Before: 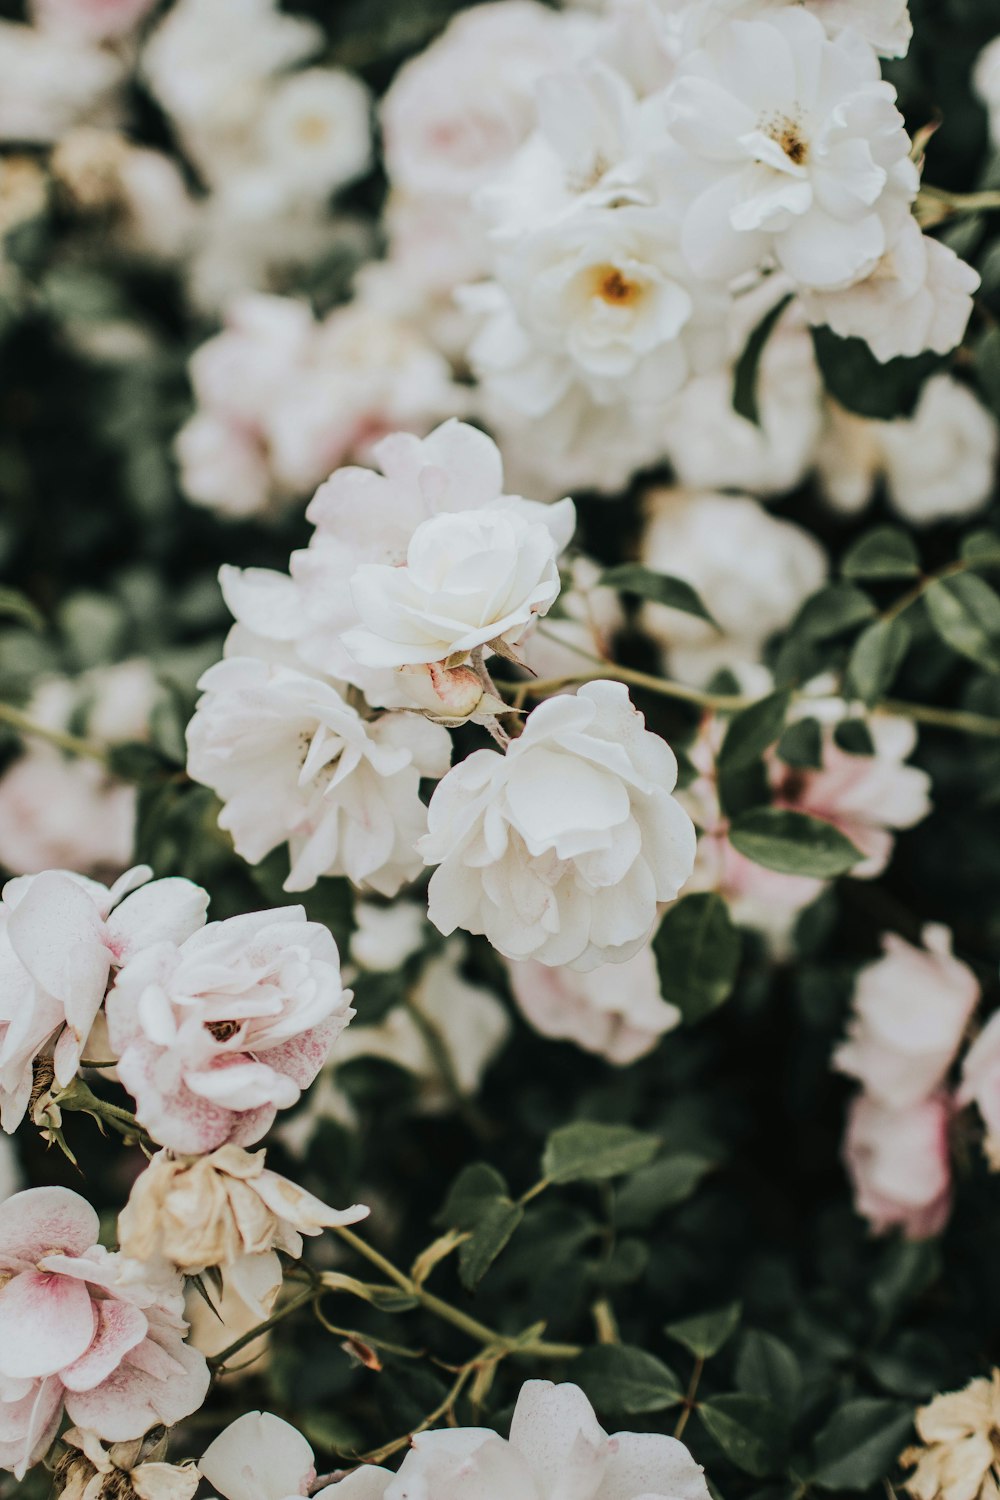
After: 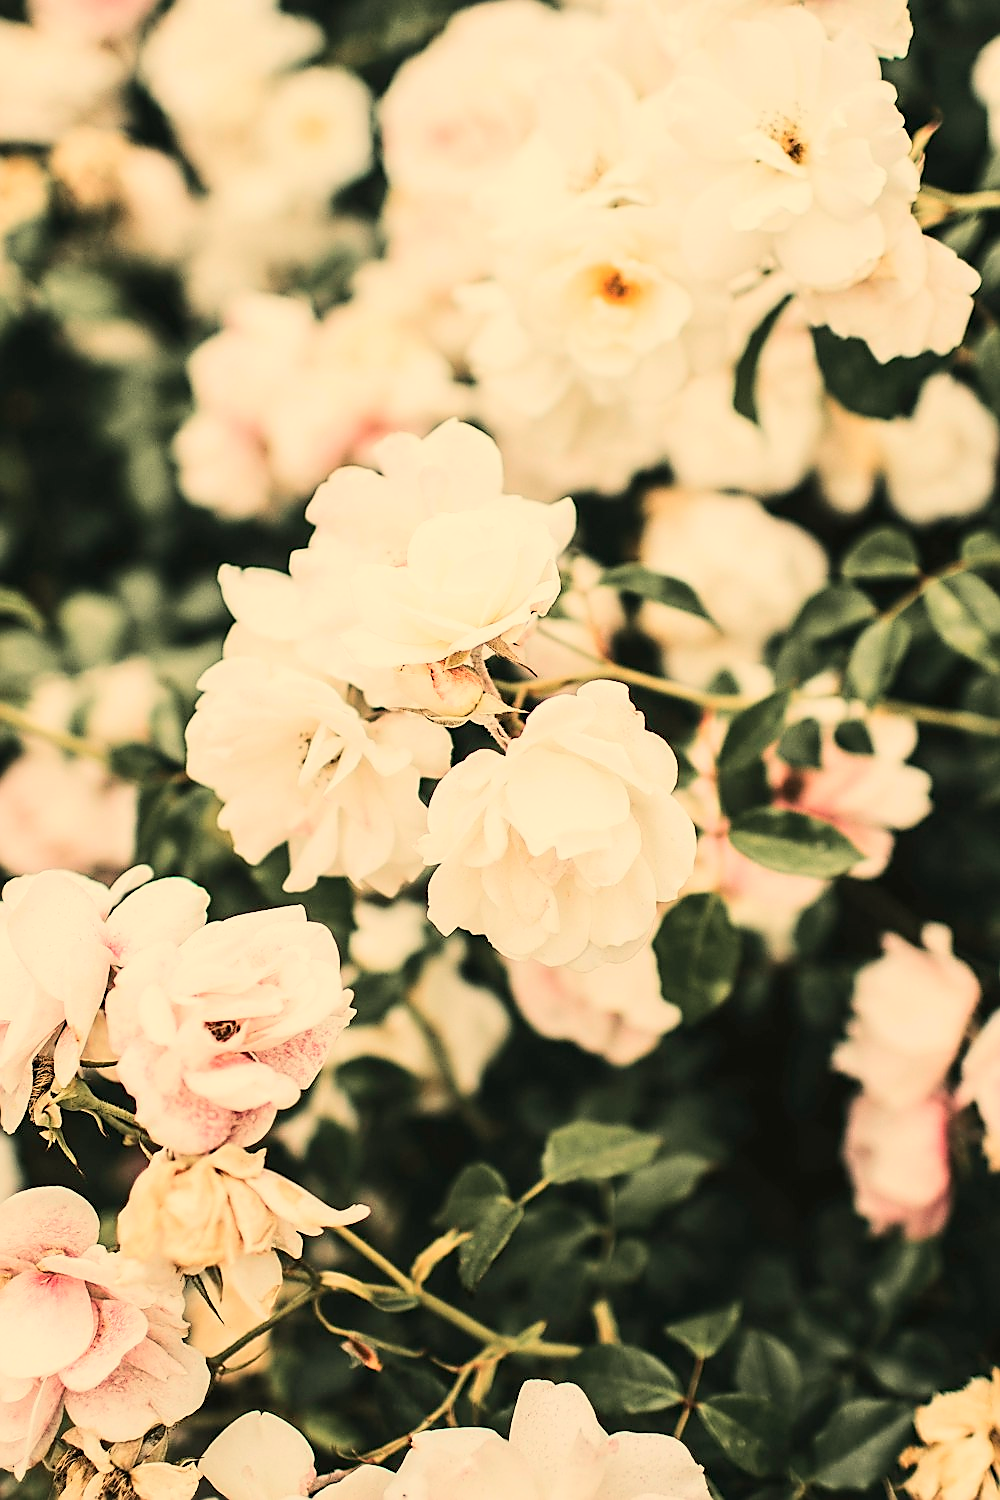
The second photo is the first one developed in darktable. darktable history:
white balance: red 1.138, green 0.996, blue 0.812
base curve: curves: ch0 [(0, 0) (0.025, 0.046) (0.112, 0.277) (0.467, 0.74) (0.814, 0.929) (1, 0.942)]
sharpen: radius 1.4, amount 1.25, threshold 0.7
